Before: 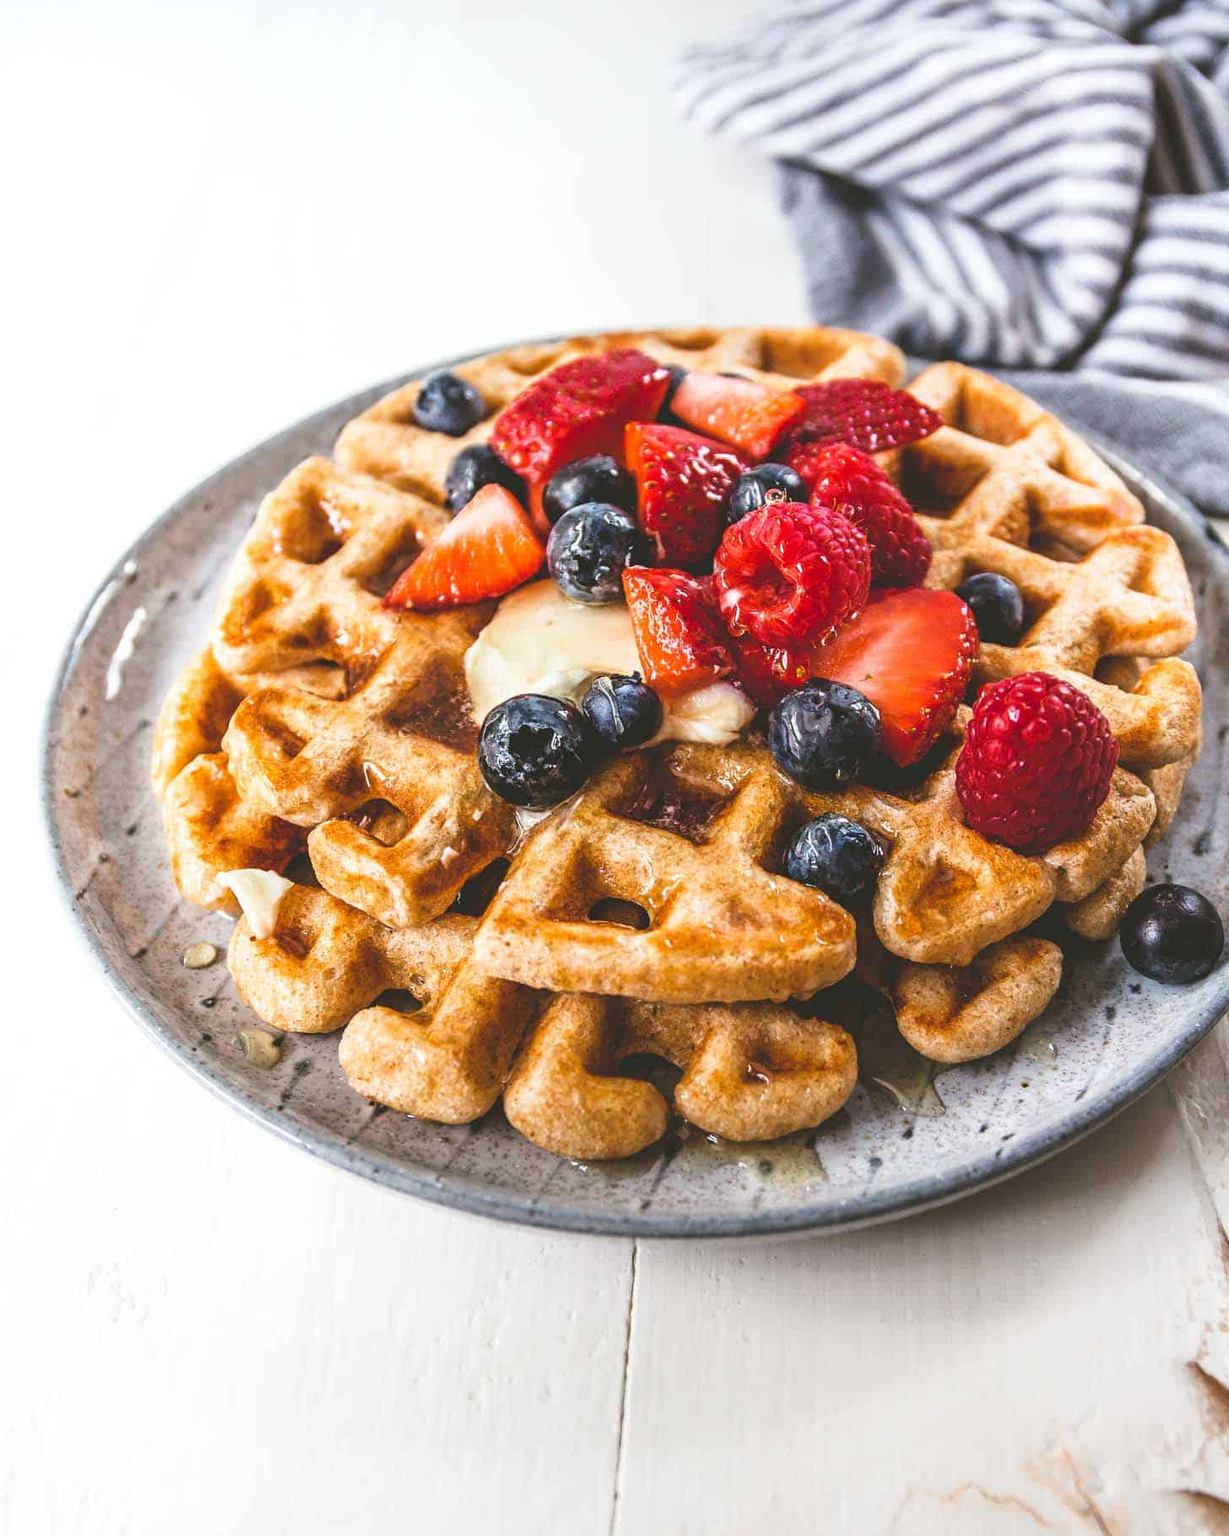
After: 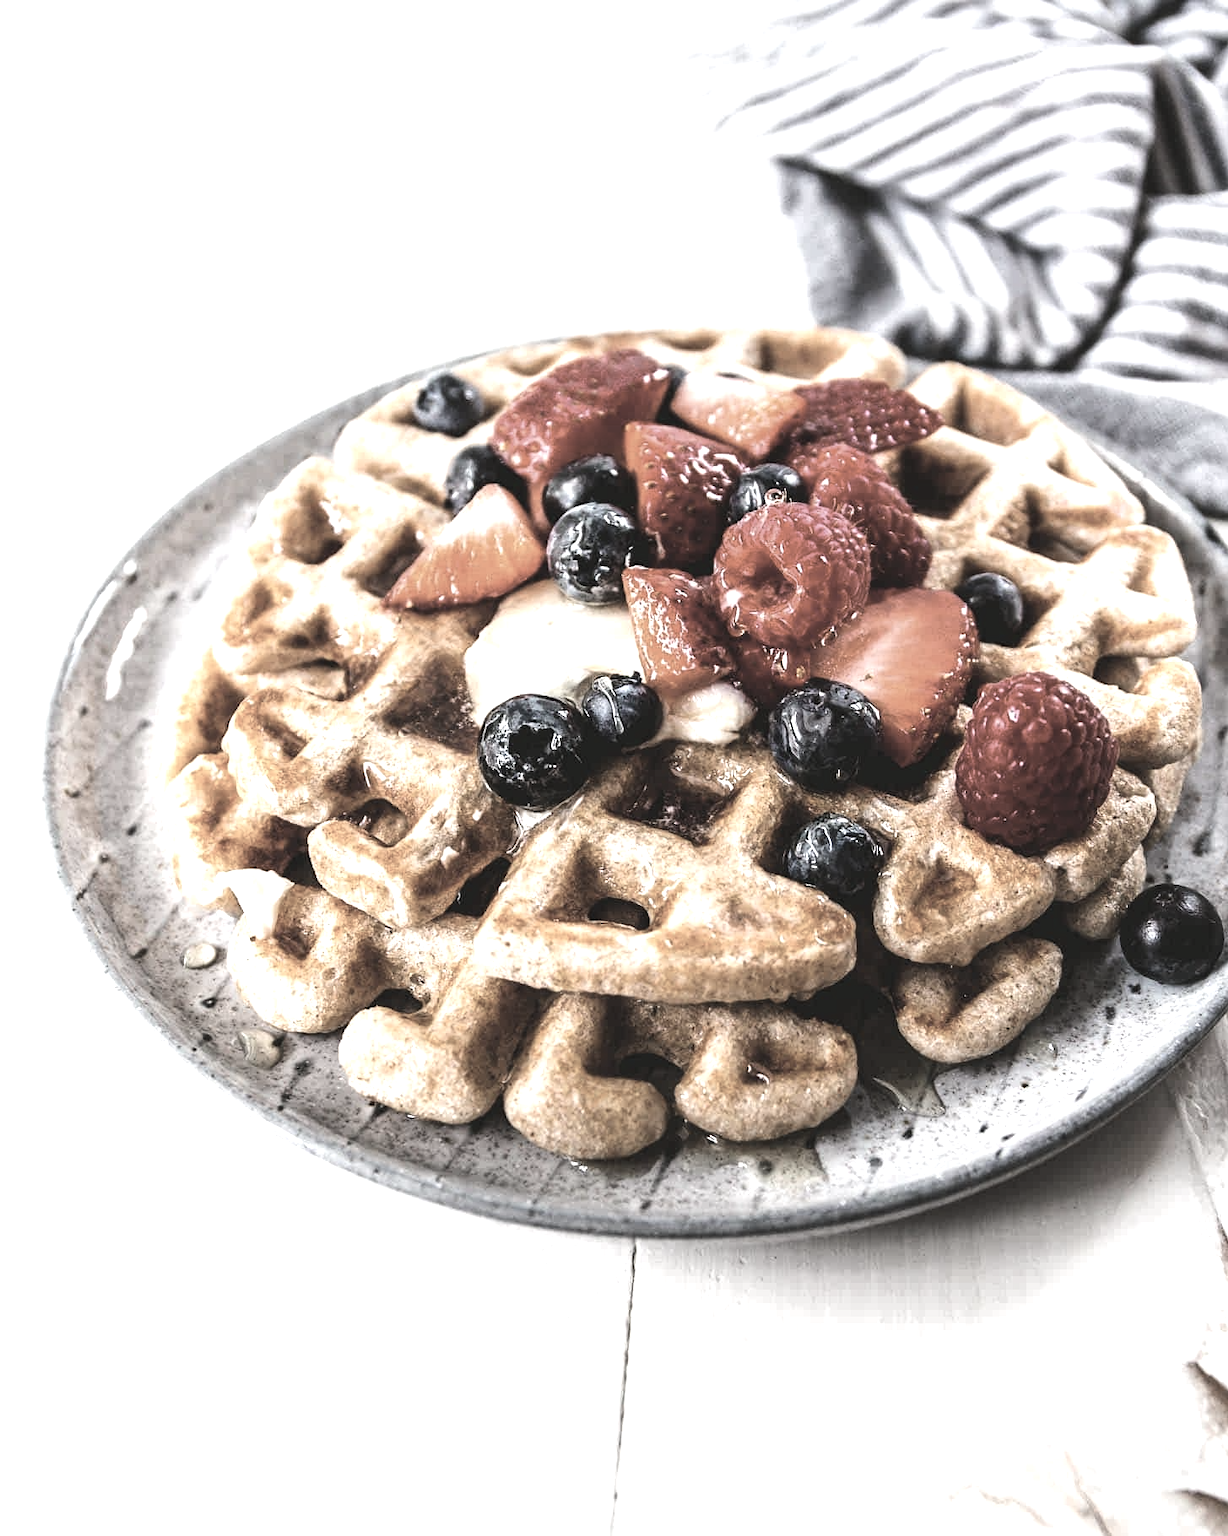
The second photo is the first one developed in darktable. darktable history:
color correction: highlights b* 0.025, saturation 0.316
tone equalizer: -8 EV -0.756 EV, -7 EV -0.712 EV, -6 EV -0.613 EV, -5 EV -0.424 EV, -3 EV 0.368 EV, -2 EV 0.6 EV, -1 EV 0.69 EV, +0 EV 0.764 EV, edges refinement/feathering 500, mask exposure compensation -1.57 EV, preserve details no
